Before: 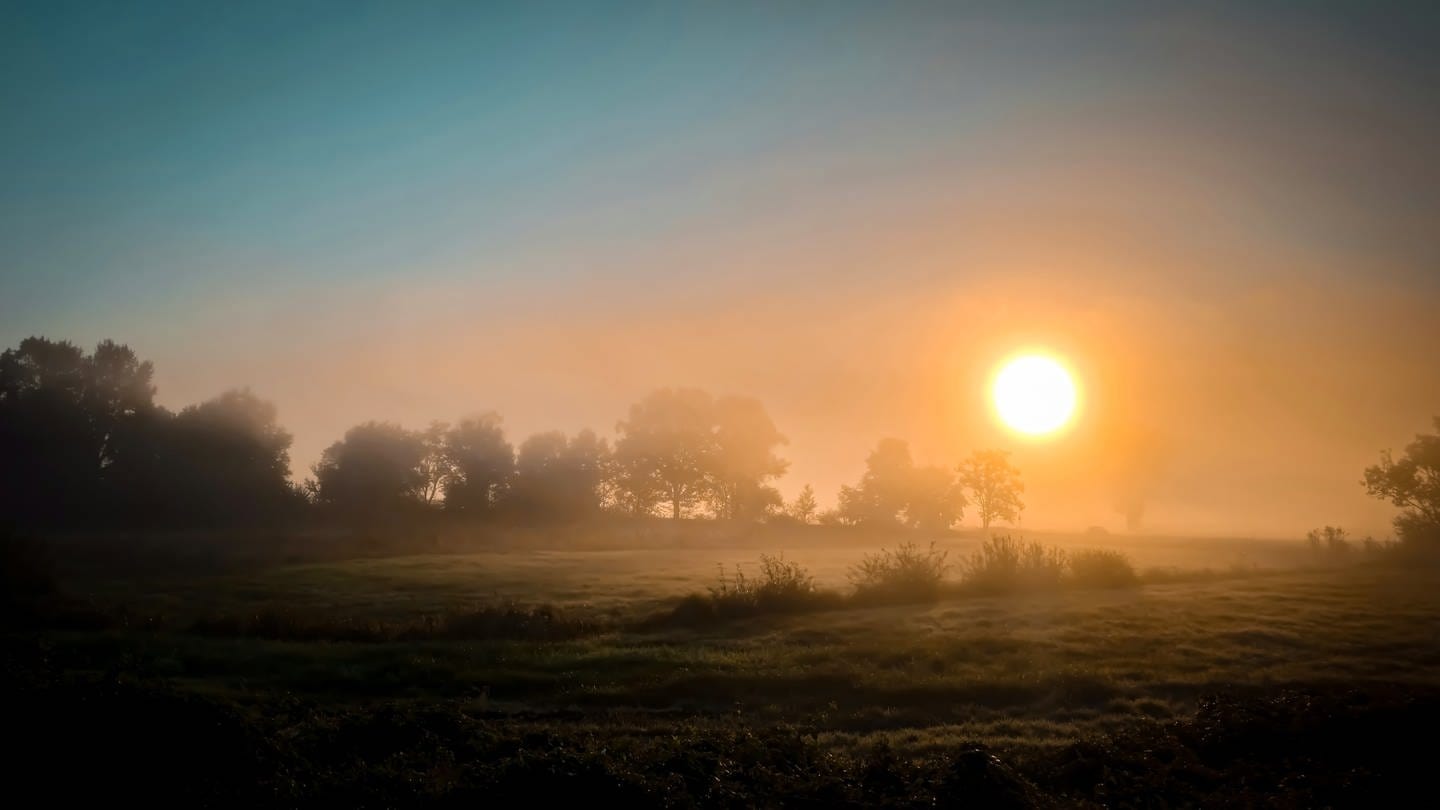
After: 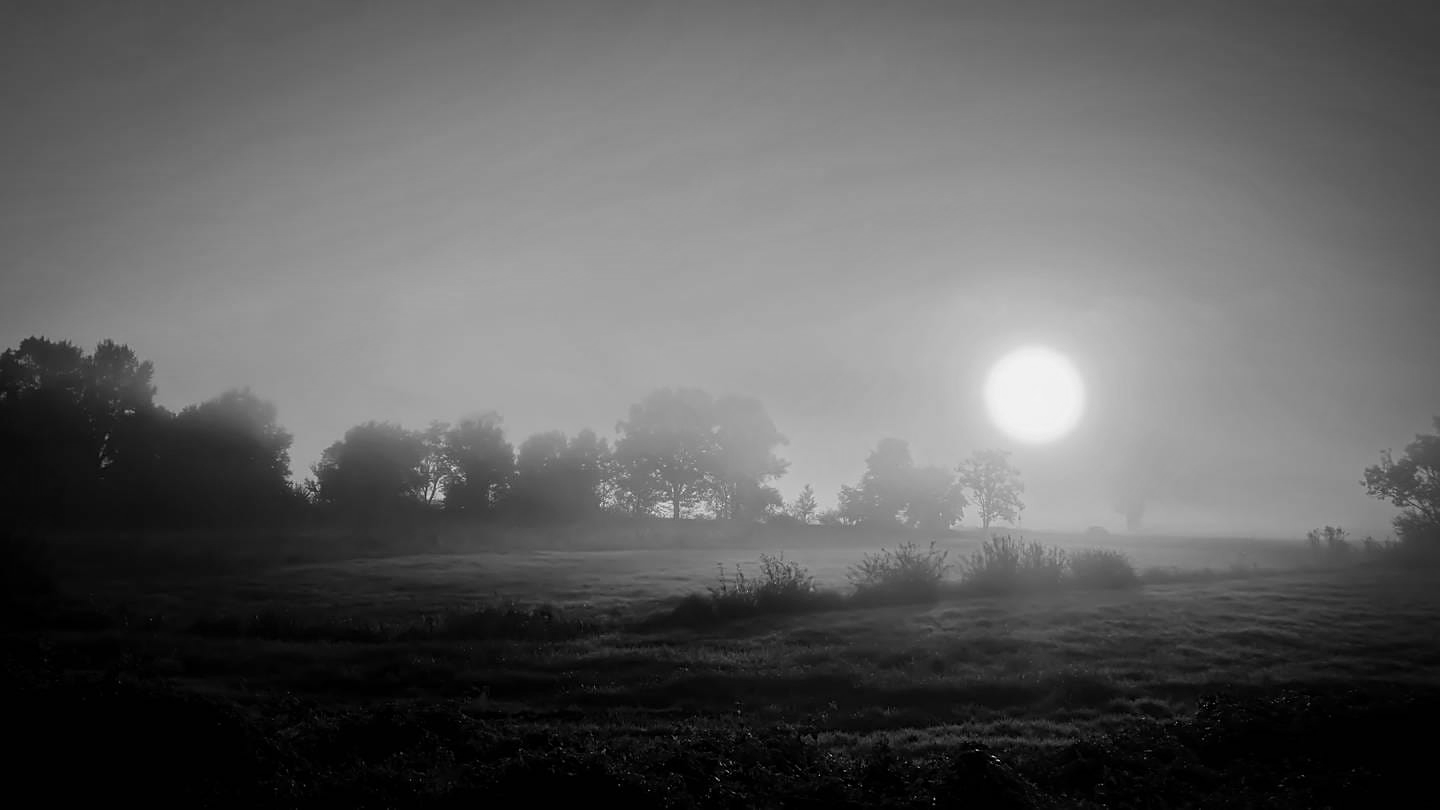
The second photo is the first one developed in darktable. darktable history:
exposure: exposure -0.157 EV, compensate highlight preservation false
monochrome: on, module defaults
sharpen: on, module defaults
